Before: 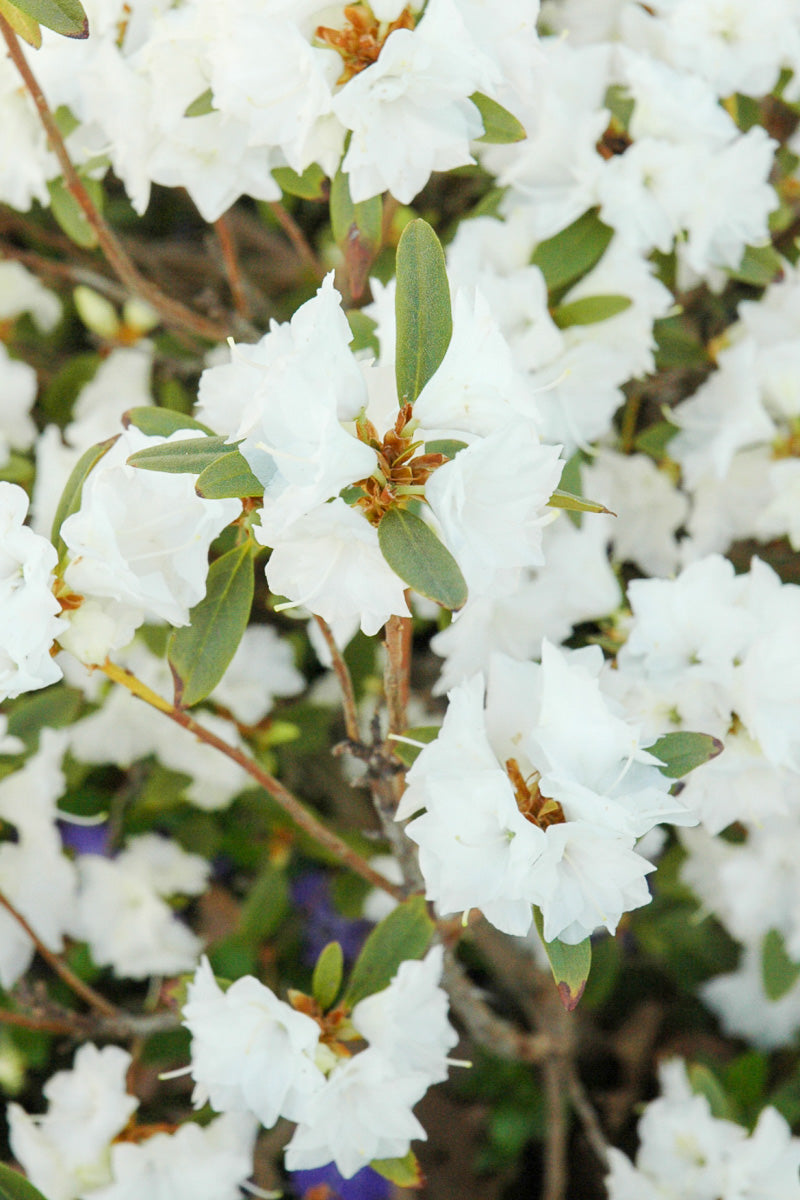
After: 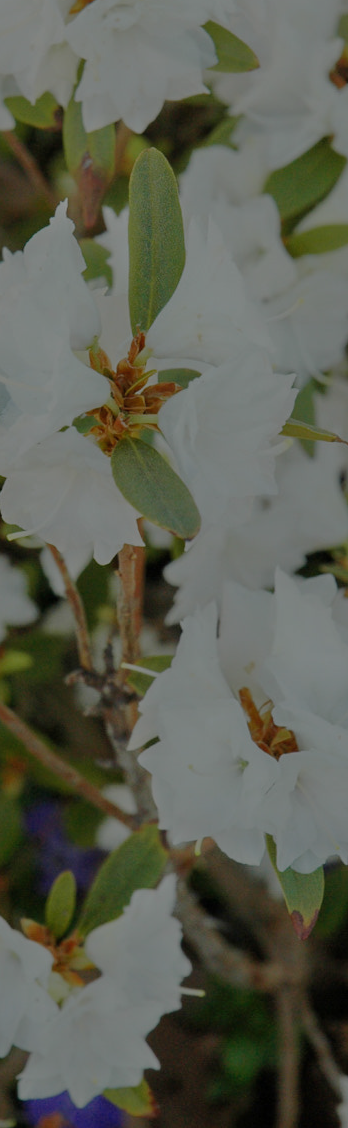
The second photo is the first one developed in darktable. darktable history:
tone equalizer: -8 EV -2 EV, -7 EV -1.99 EV, -6 EV -1.99 EV, -5 EV -1.96 EV, -4 EV -1.96 EV, -3 EV -1.99 EV, -2 EV -1.99 EV, -1 EV -1.61 EV, +0 EV -2 EV, smoothing 1
crop: left 33.466%, top 5.954%, right 22.926%
shadows and highlights: on, module defaults
